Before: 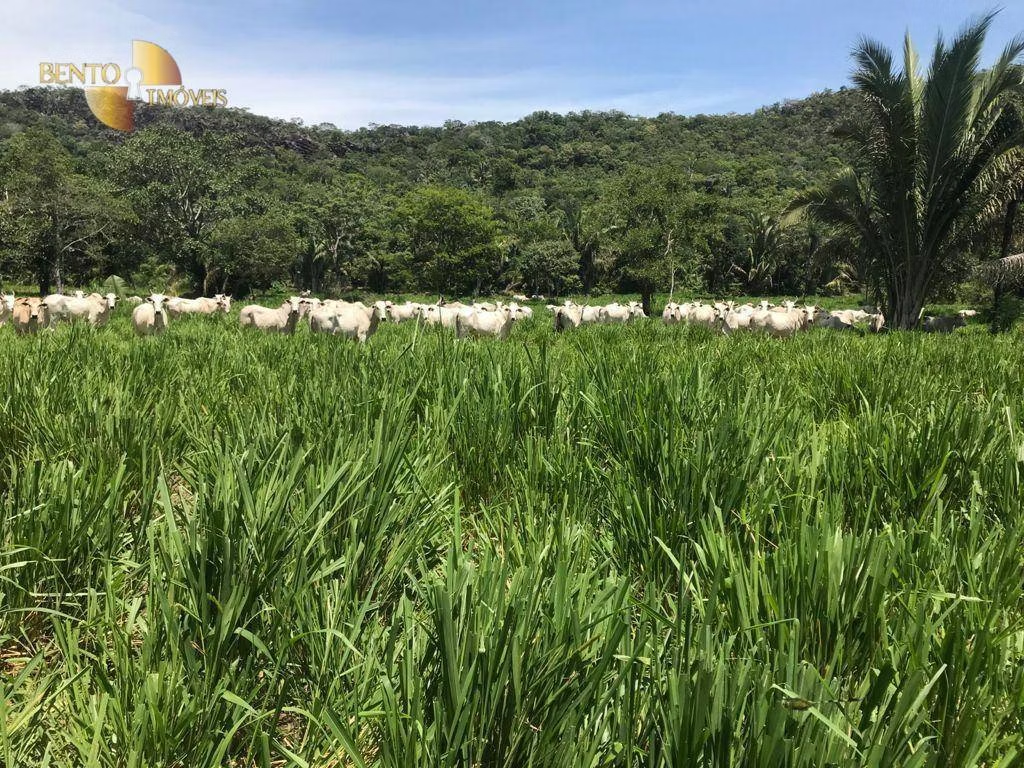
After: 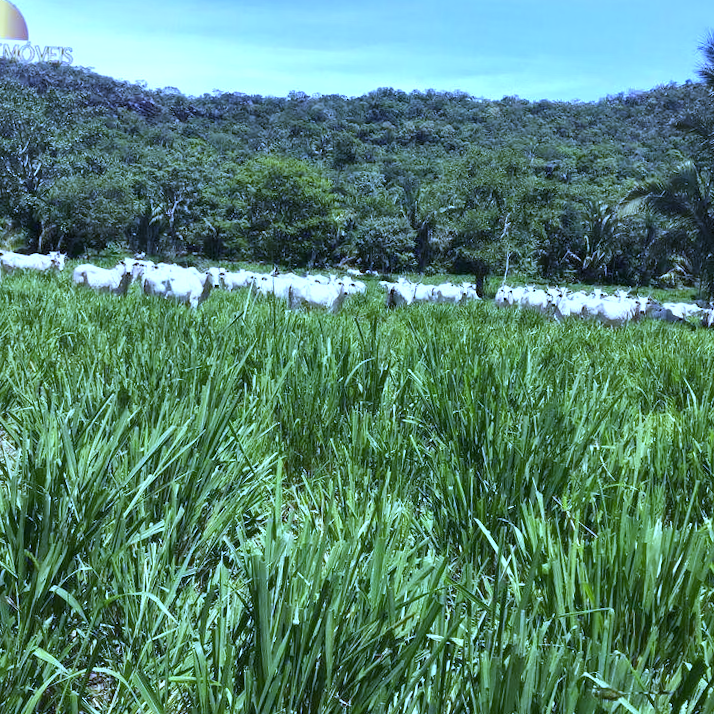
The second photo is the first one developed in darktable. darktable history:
crop and rotate: angle -3.27°, left 14.277%, top 0.028%, right 10.766%, bottom 0.028%
white balance: red 0.766, blue 1.537
exposure: black level correction 0.001, exposure 0.5 EV, compensate exposure bias true, compensate highlight preservation false
